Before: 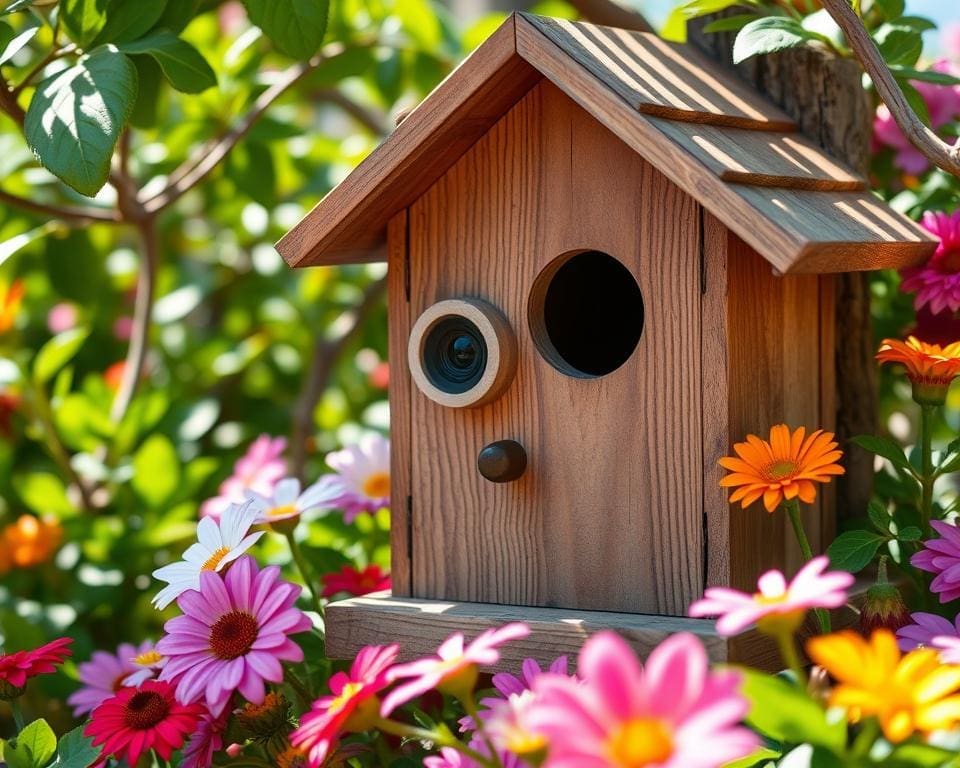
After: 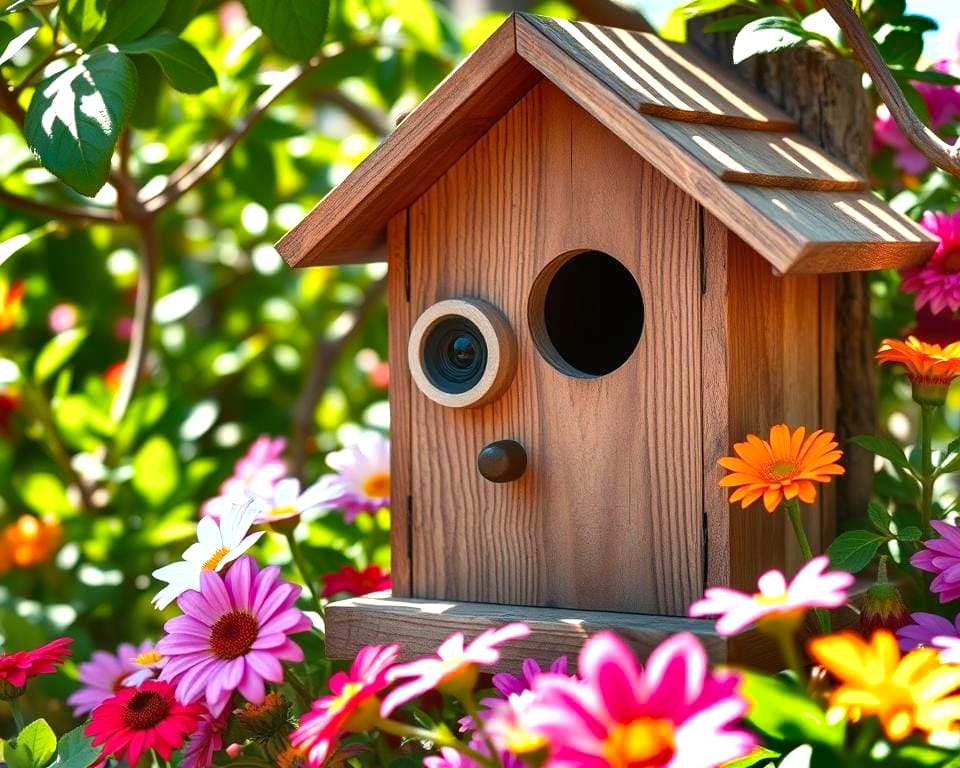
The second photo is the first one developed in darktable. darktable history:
shadows and highlights: radius 123.98, shadows 100, white point adjustment -3, highlights -100, highlights color adjustment 89.84%, soften with gaussian
exposure: black level correction 0, exposure 0.7 EV, compensate exposure bias true, compensate highlight preservation false
